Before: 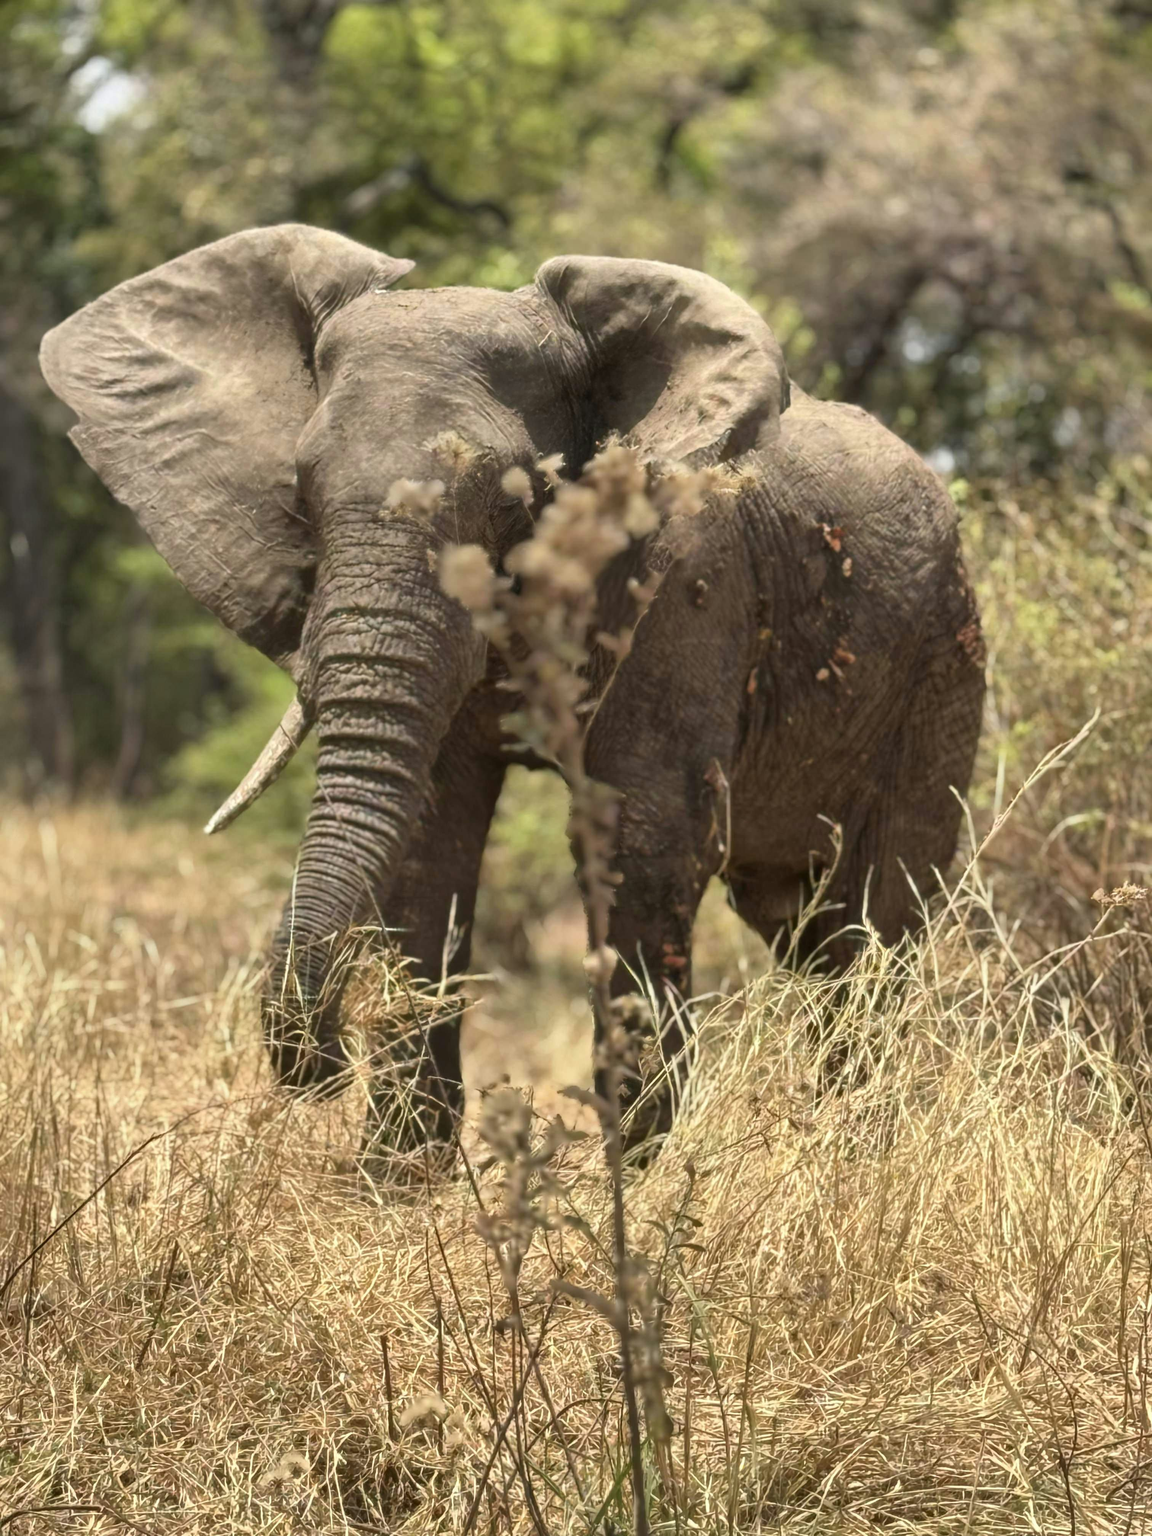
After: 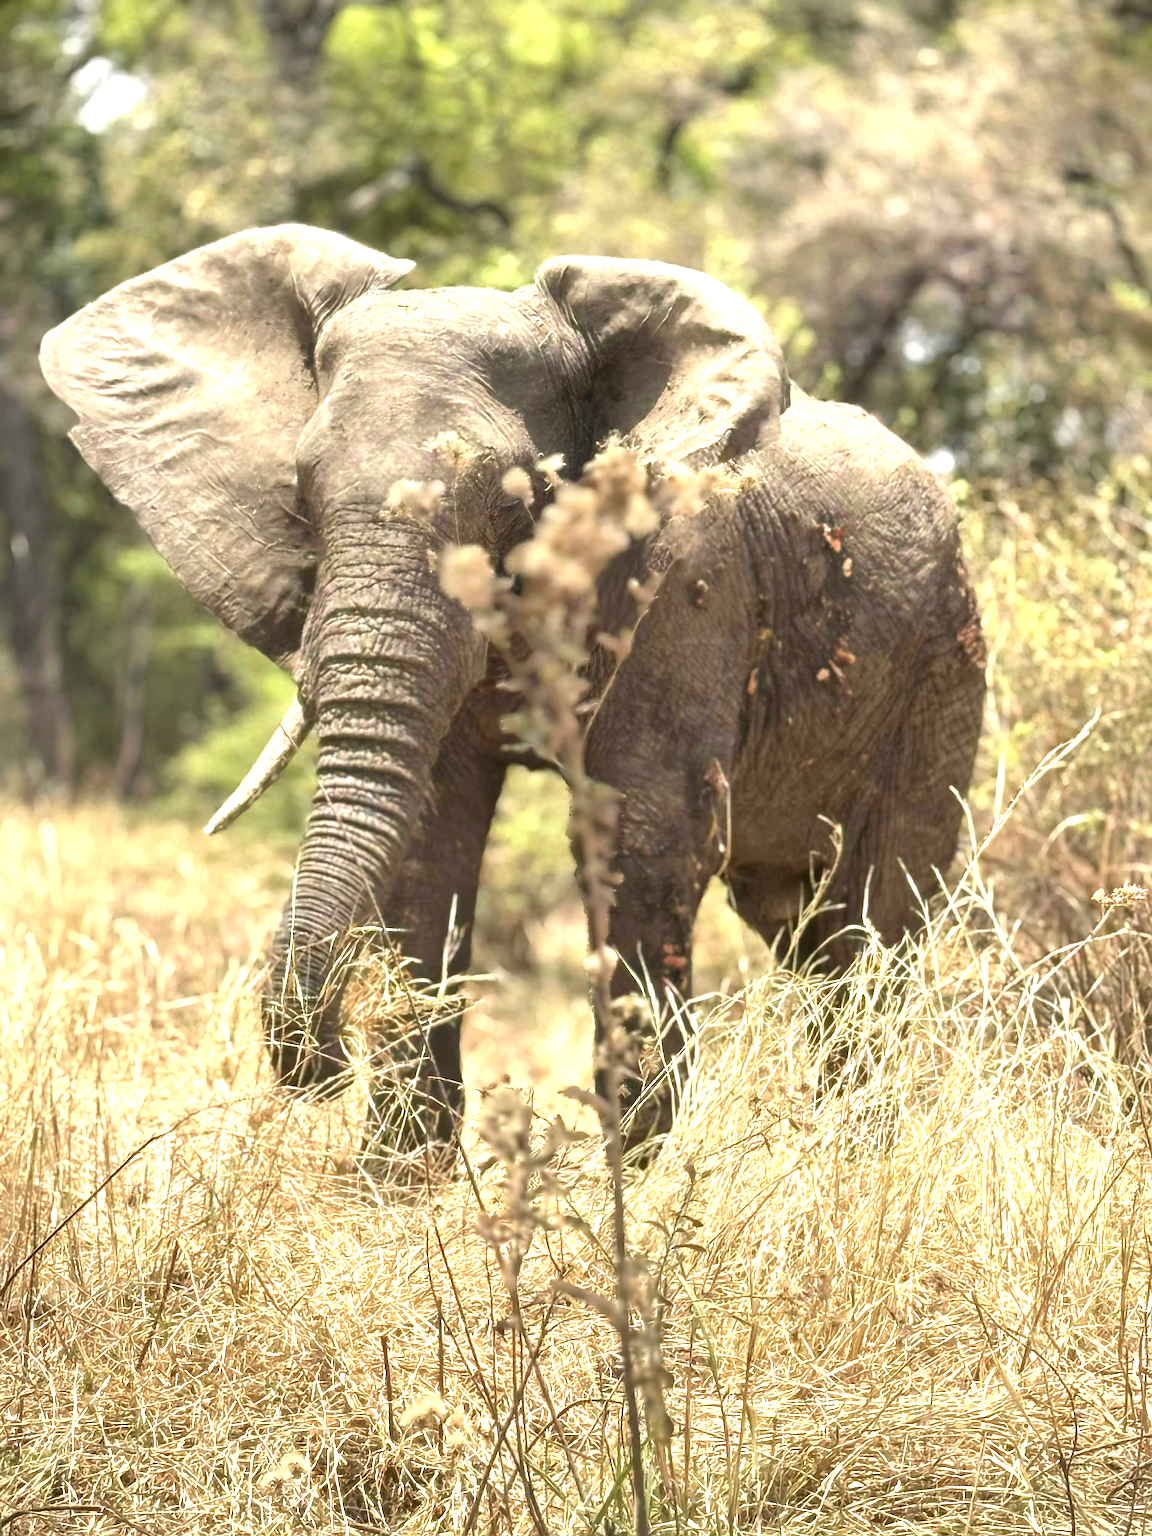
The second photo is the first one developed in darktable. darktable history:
exposure: black level correction 0, exposure 1.101 EV, compensate exposure bias true, compensate highlight preservation false
sharpen: on, module defaults
vignetting: fall-off start 91.67%, saturation 0, dithering 8-bit output
